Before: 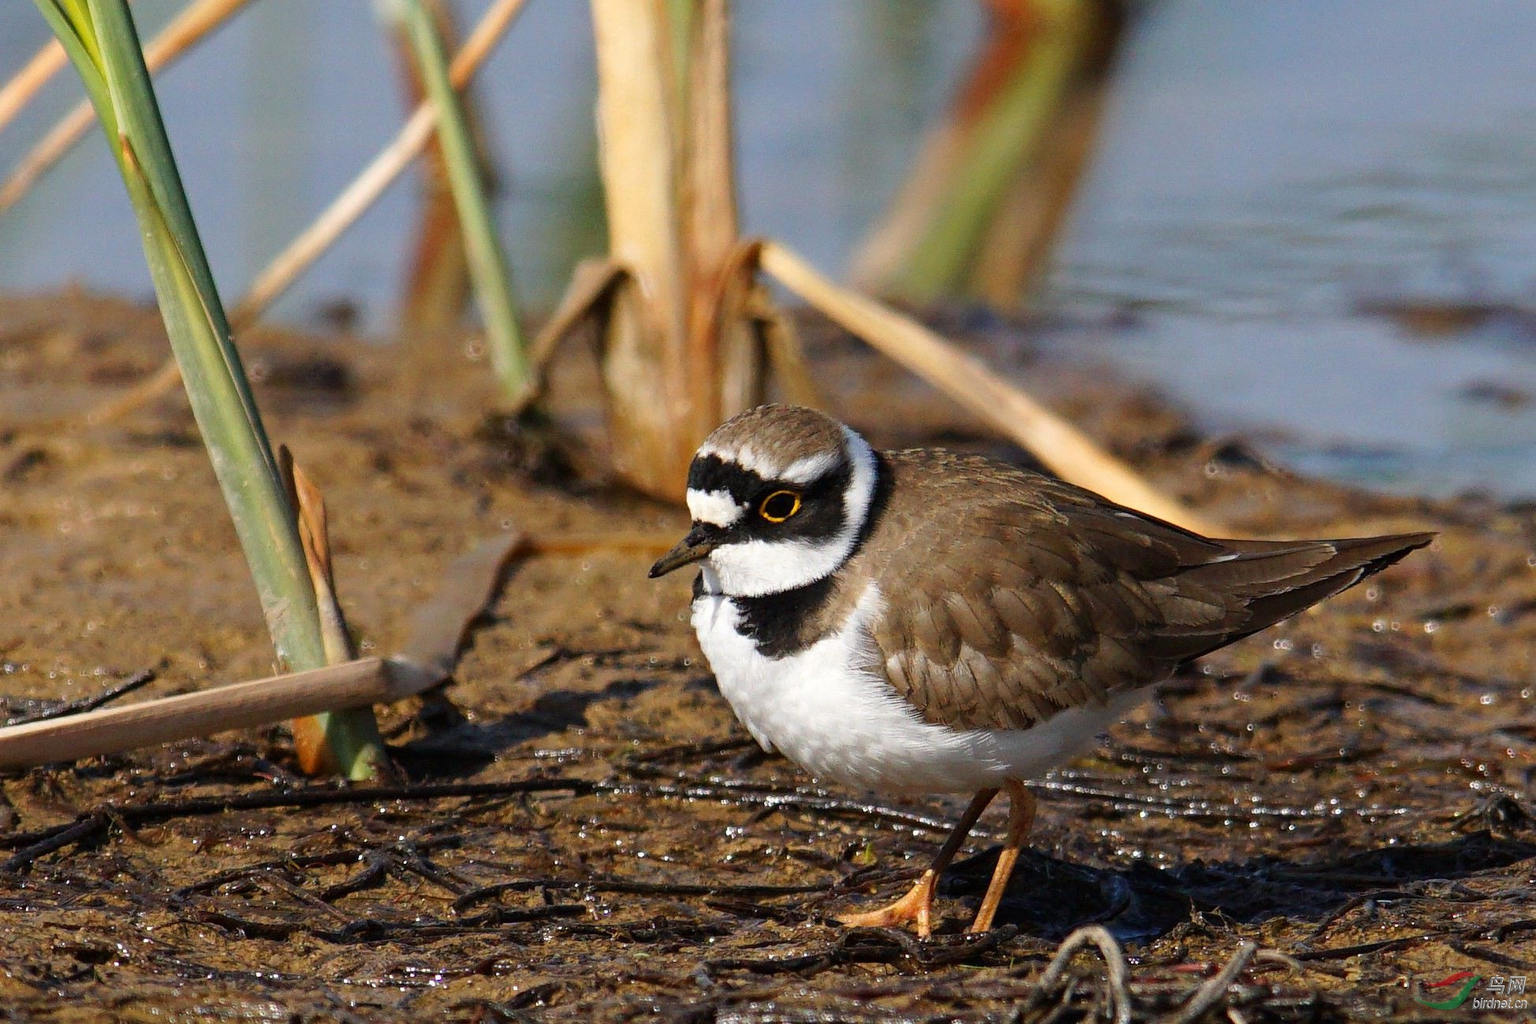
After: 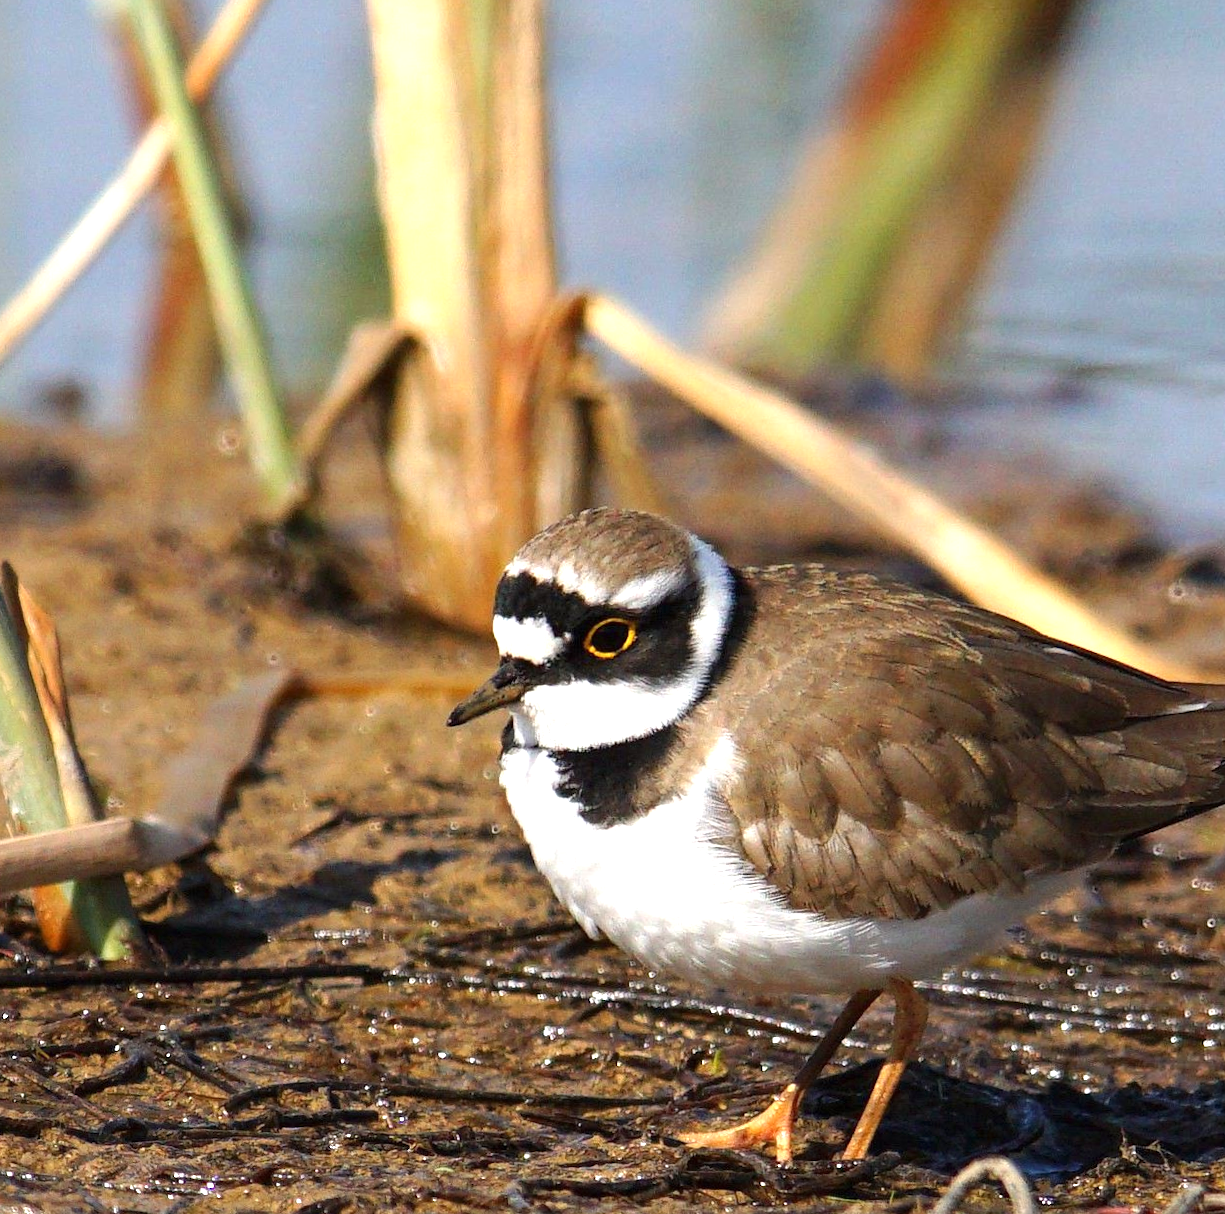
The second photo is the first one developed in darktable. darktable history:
exposure: exposure 0.7 EV, compensate highlight preservation false
rotate and perspective: rotation 0.062°, lens shift (vertical) 0.115, lens shift (horizontal) -0.133, crop left 0.047, crop right 0.94, crop top 0.061, crop bottom 0.94
crop and rotate: left 14.436%, right 18.898%
